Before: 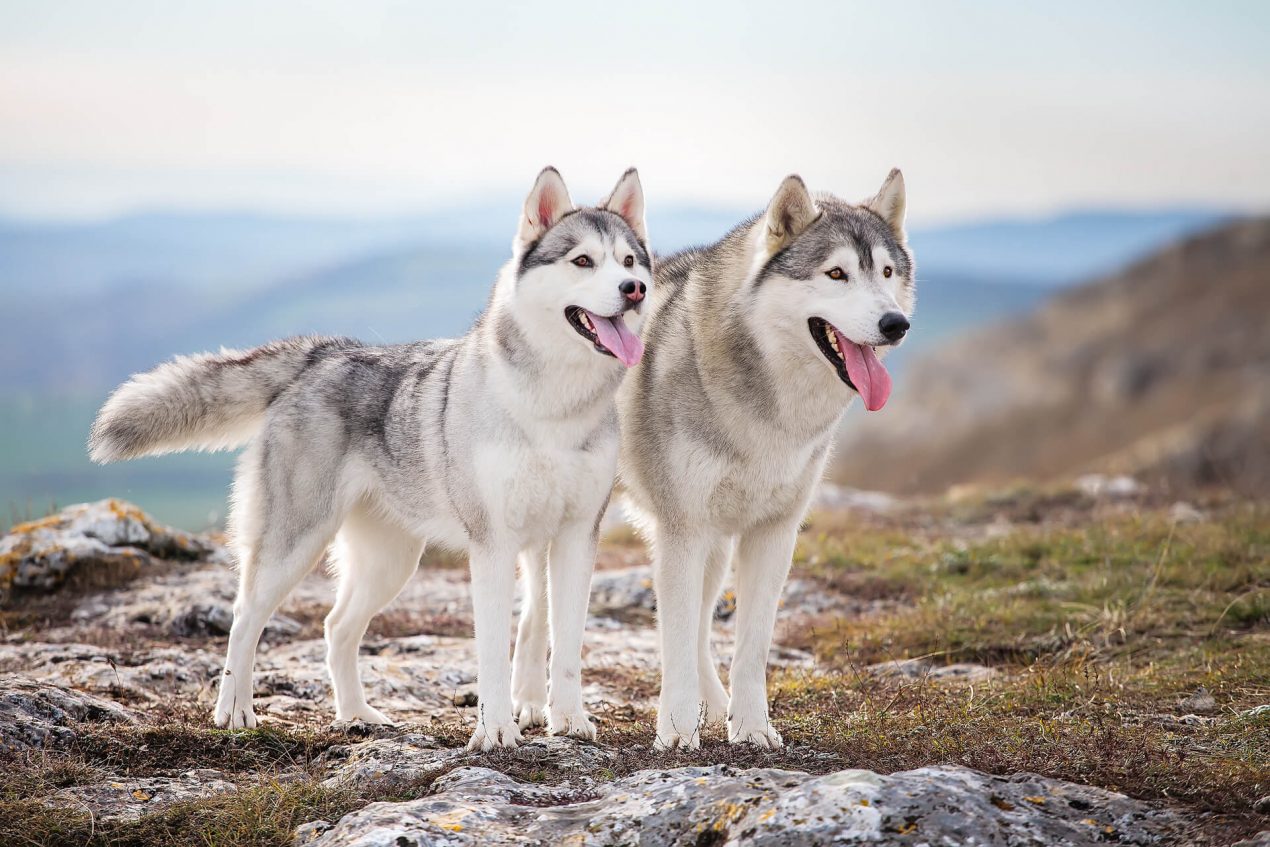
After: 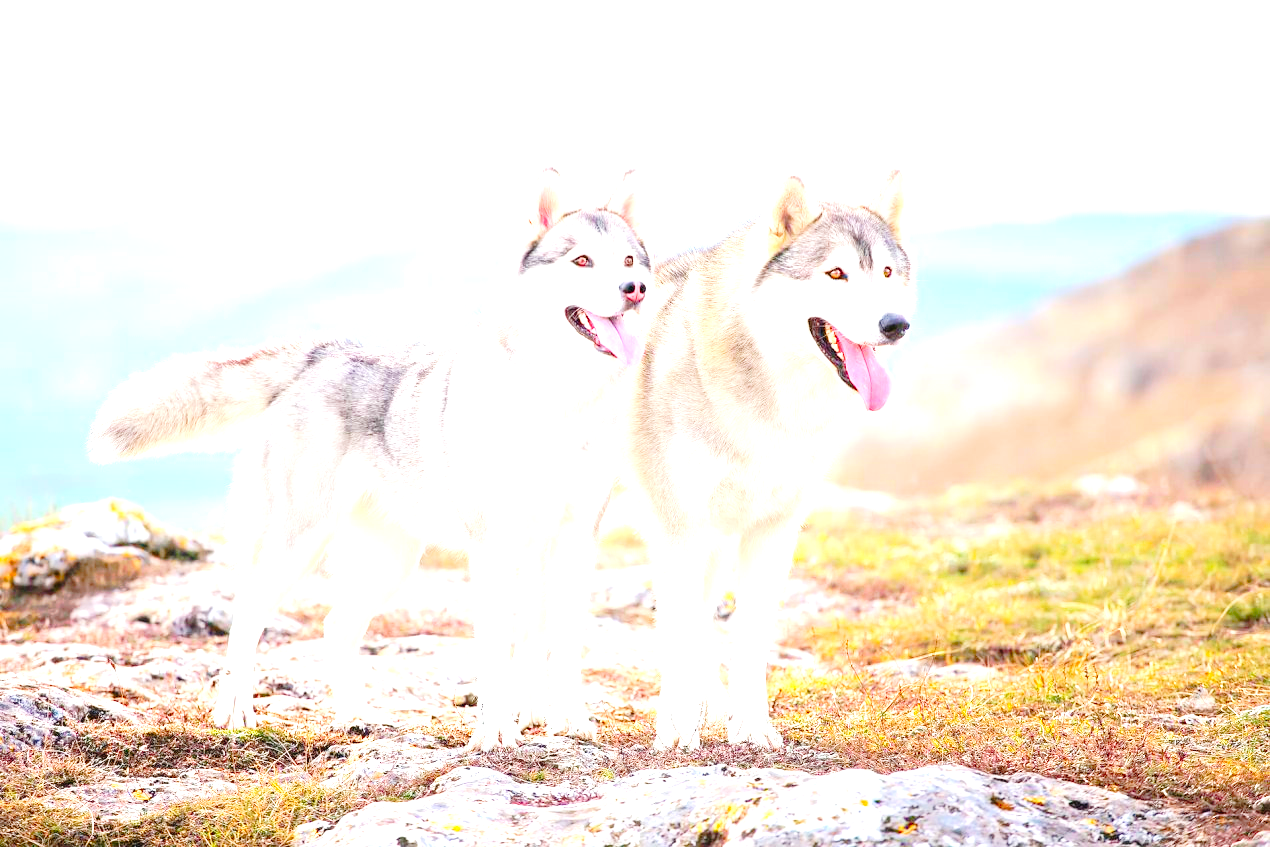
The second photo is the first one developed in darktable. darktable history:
tone equalizer: smoothing 1
color correction: highlights b* -0.05, saturation 1.76
tone curve: curves: ch0 [(0, 0) (0.003, 0.012) (0.011, 0.015) (0.025, 0.023) (0.044, 0.036) (0.069, 0.047) (0.1, 0.062) (0.136, 0.1) (0.177, 0.15) (0.224, 0.219) (0.277, 0.3) (0.335, 0.401) (0.399, 0.49) (0.468, 0.569) (0.543, 0.641) (0.623, 0.73) (0.709, 0.806) (0.801, 0.88) (0.898, 0.939) (1, 1)], preserve colors none
contrast brightness saturation: brightness 0.141
exposure: black level correction 0, exposure 1.744 EV, compensate highlight preservation false
